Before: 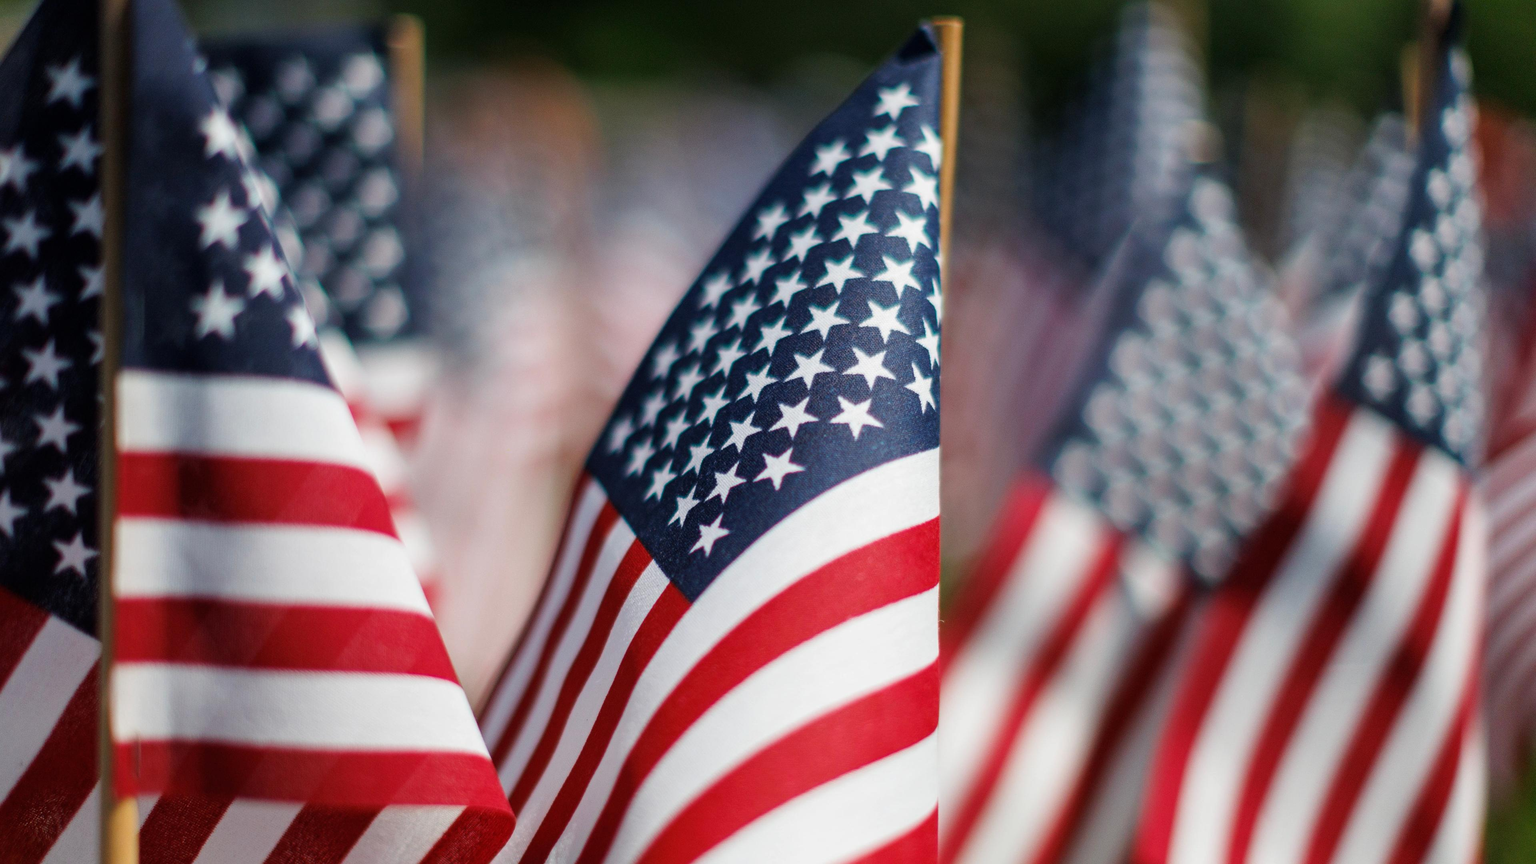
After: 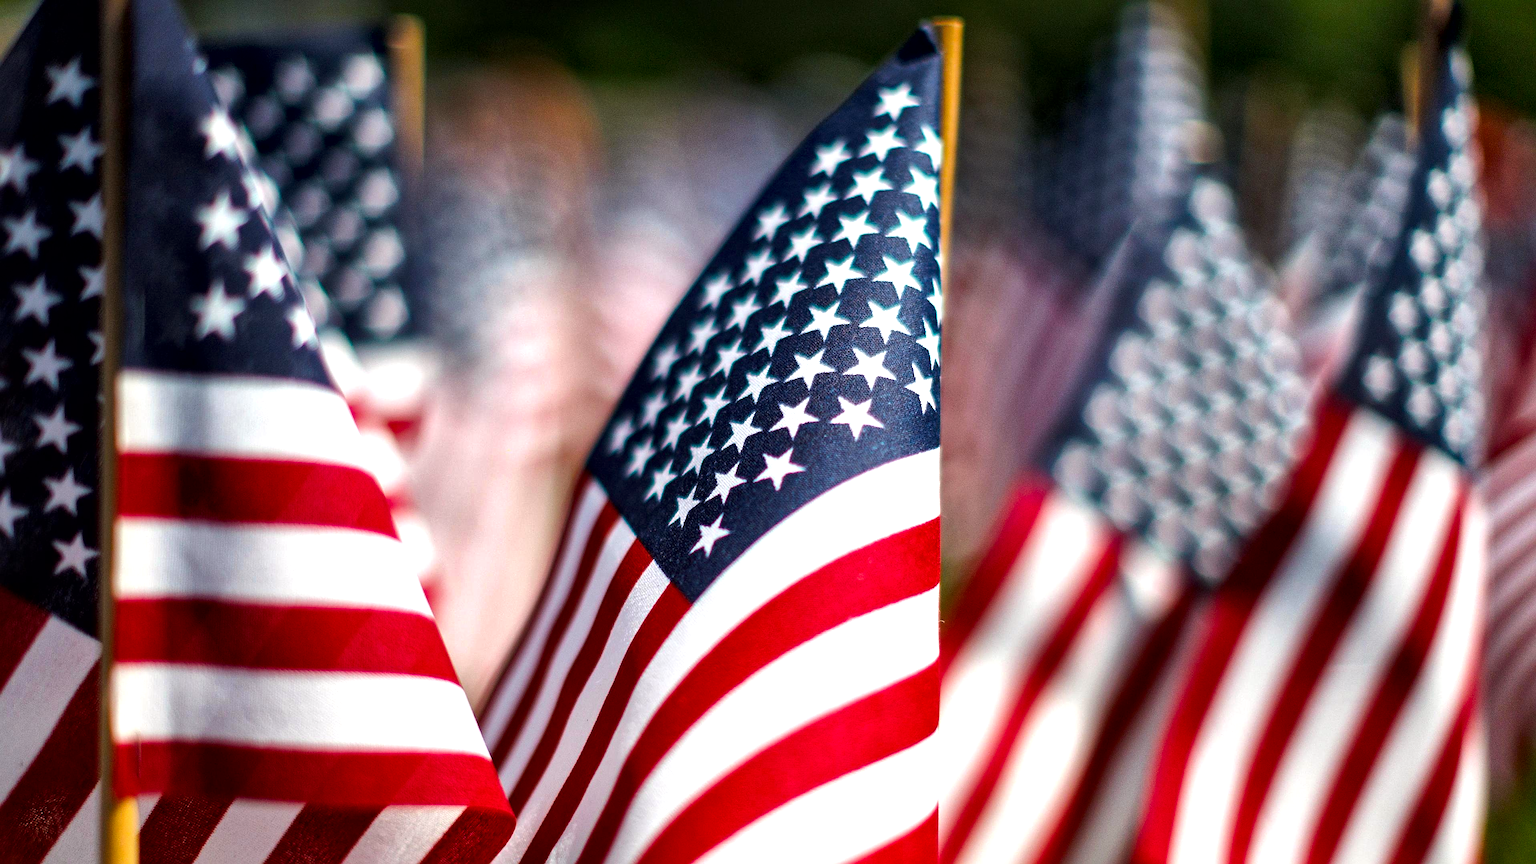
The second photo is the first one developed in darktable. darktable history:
color balance rgb: power › chroma 0.289%, power › hue 23.74°, perceptual saturation grading › global saturation 30.364%, perceptual brilliance grading › global brilliance -4.962%, perceptual brilliance grading › highlights 24.038%, perceptual brilliance grading › mid-tones 7.112%, perceptual brilliance grading › shadows -4.72%, global vibrance 15.045%
local contrast: mode bilateral grid, contrast 21, coarseness 50, detail 161%, midtone range 0.2
sharpen: on, module defaults
